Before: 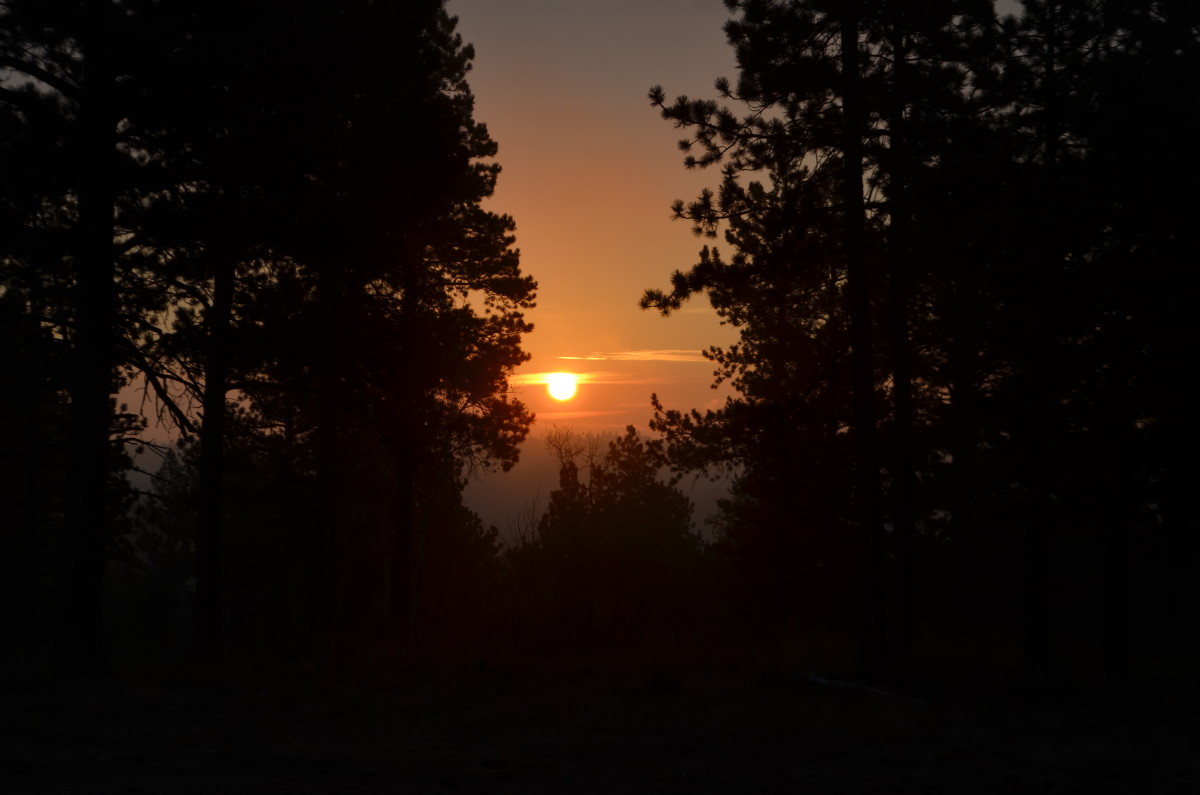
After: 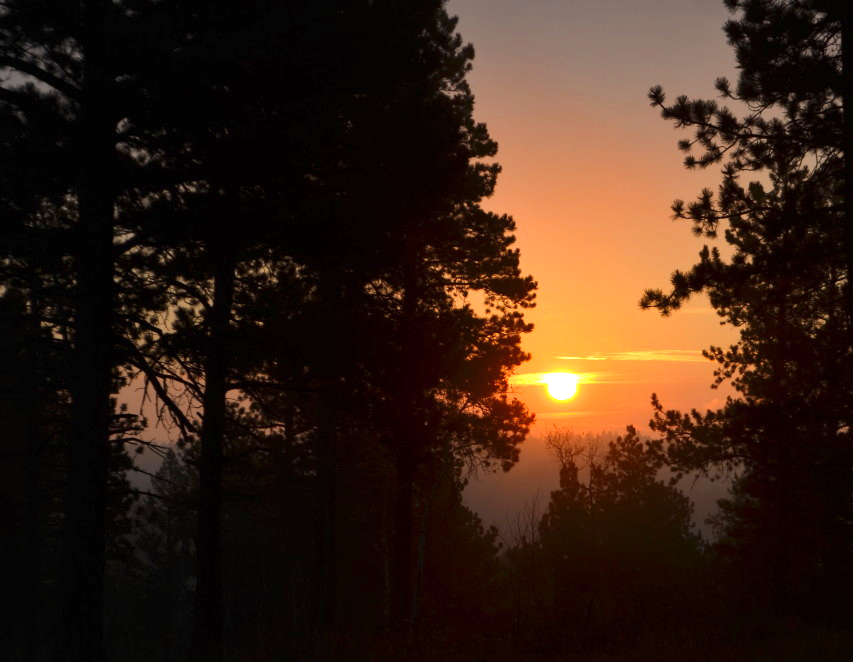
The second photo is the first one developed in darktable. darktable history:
crop: right 28.885%, bottom 16.626%
exposure: exposure 0.999 EV, compensate highlight preservation false
white balance: red 1.004, blue 1.024
vibrance: on, module defaults
